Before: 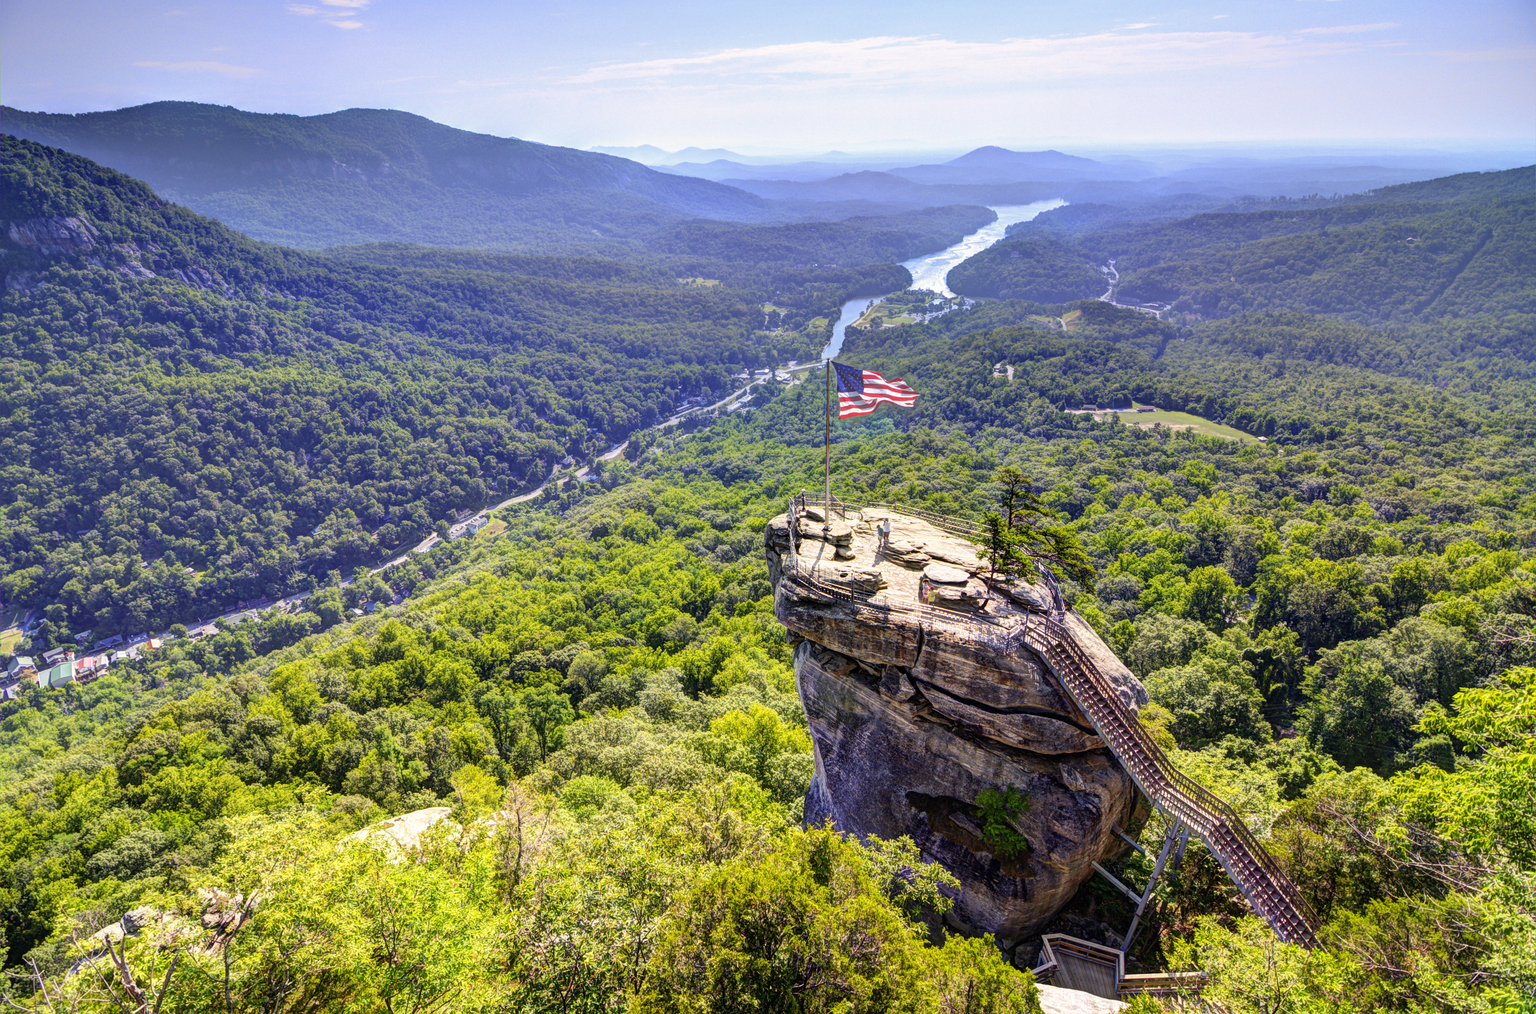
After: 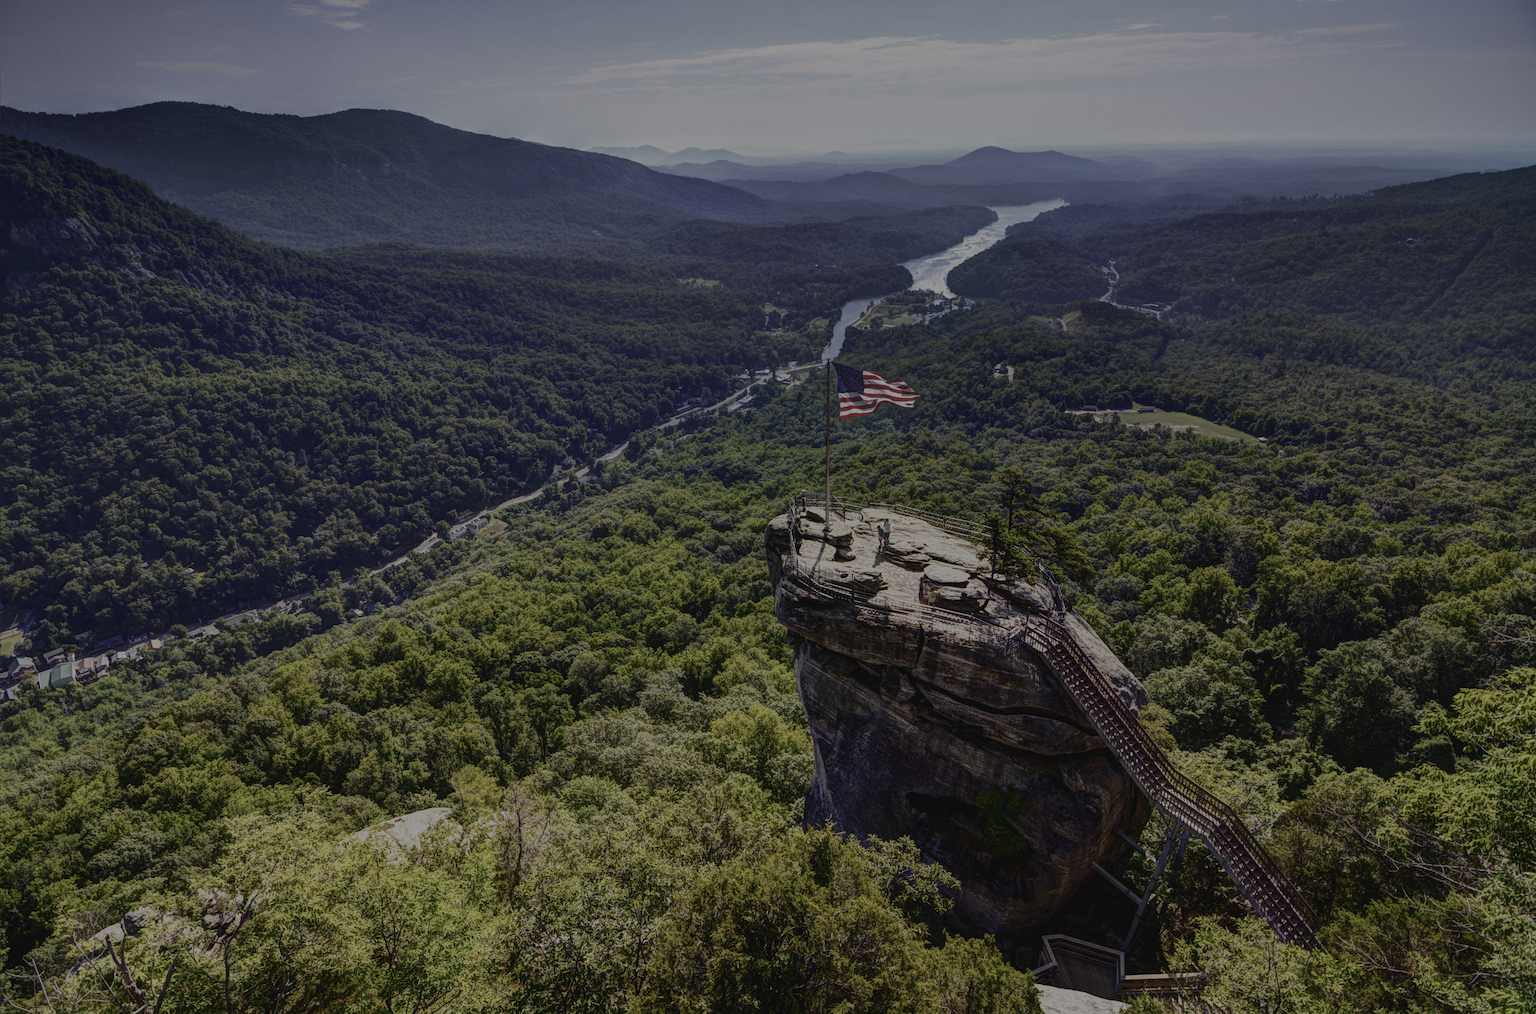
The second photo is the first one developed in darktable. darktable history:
contrast brightness saturation: contrast 0.095, saturation -0.354
tone curve: curves: ch0 [(0, 0.032) (0.181, 0.156) (0.751, 0.829) (1, 1)], color space Lab, independent channels, preserve colors none
exposure: exposure -2.033 EV, compensate exposure bias true, compensate highlight preservation false
